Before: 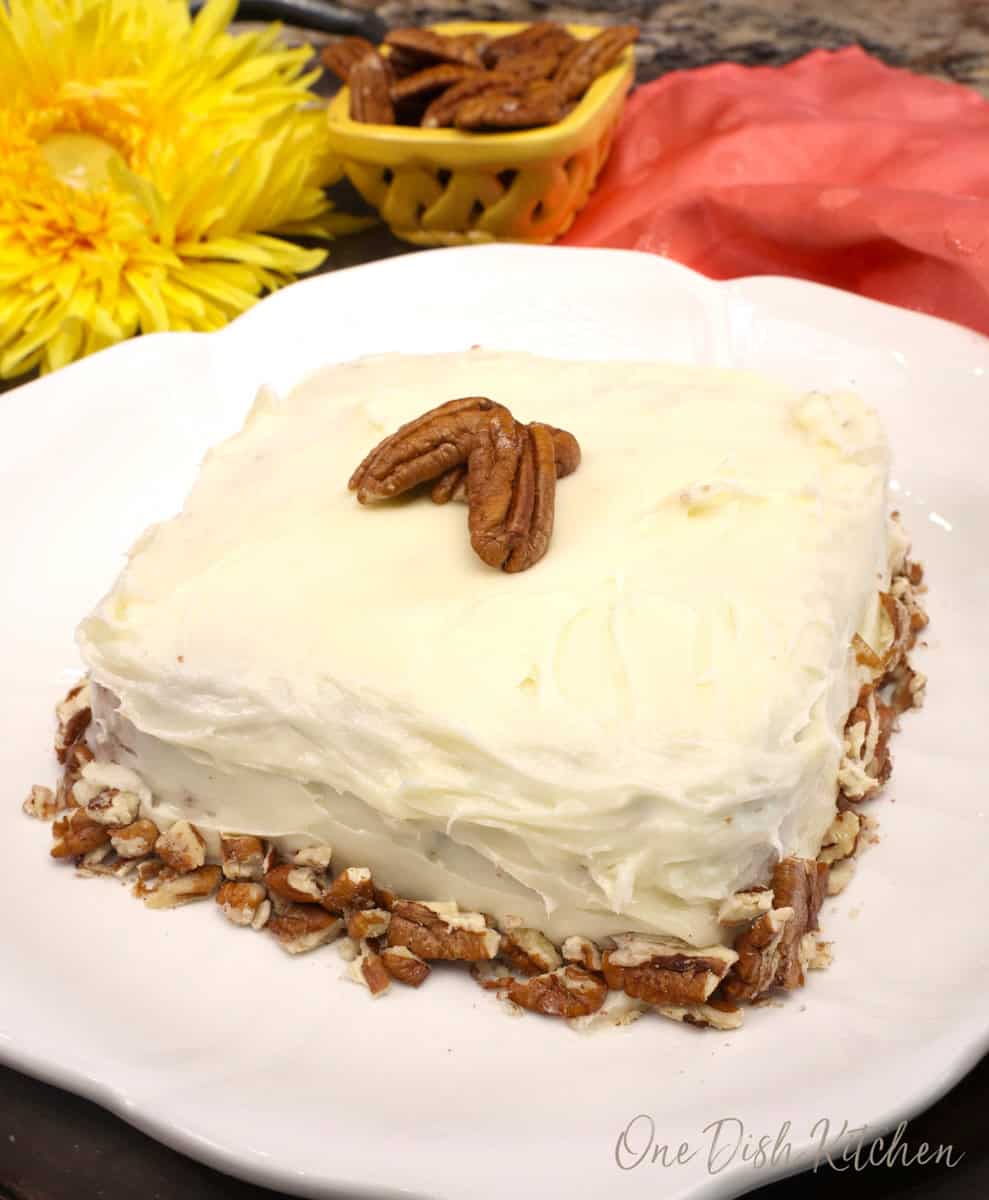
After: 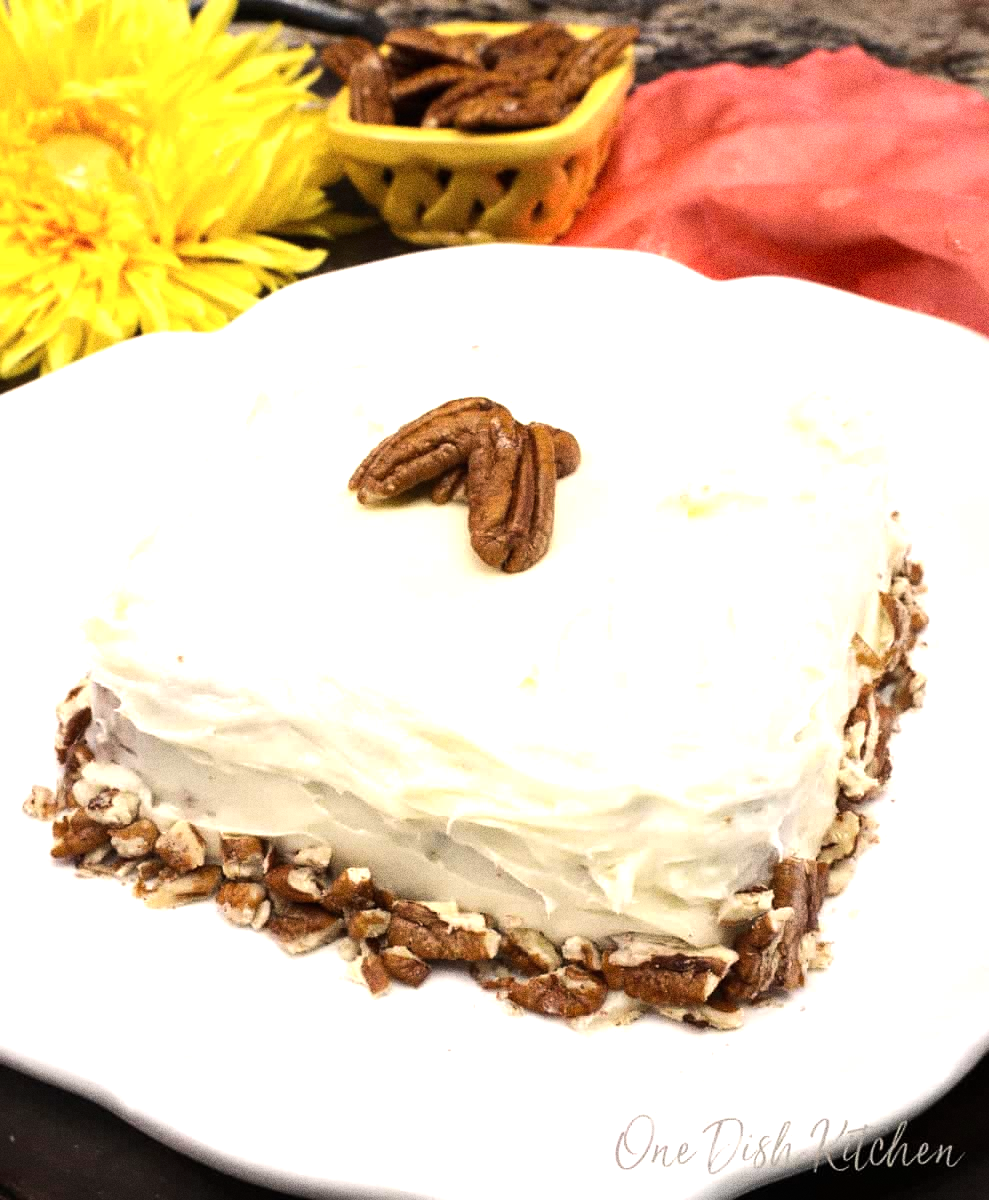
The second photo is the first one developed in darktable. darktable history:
tone equalizer: -8 EV -0.75 EV, -7 EV -0.7 EV, -6 EV -0.6 EV, -5 EV -0.4 EV, -3 EV 0.4 EV, -2 EV 0.6 EV, -1 EV 0.7 EV, +0 EV 0.75 EV, edges refinement/feathering 500, mask exposure compensation -1.57 EV, preserve details no
contrast brightness saturation: saturation -0.05
grain: coarseness 0.09 ISO, strength 40%
